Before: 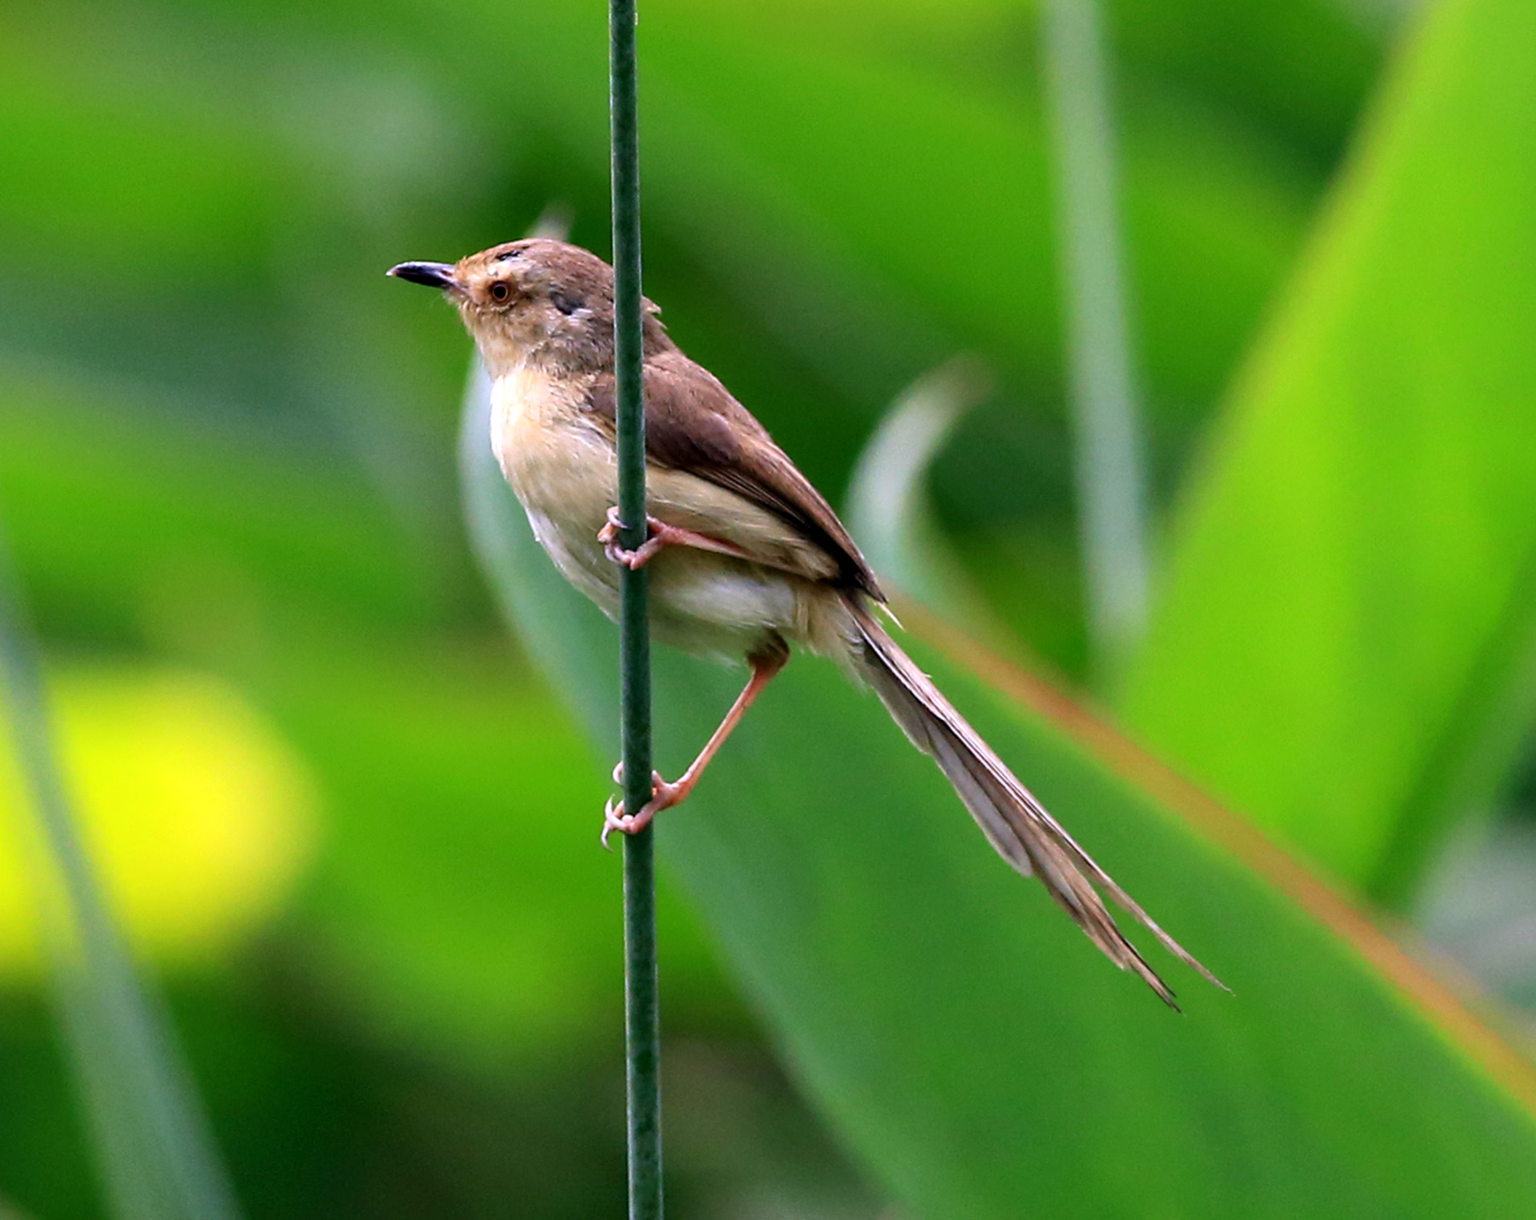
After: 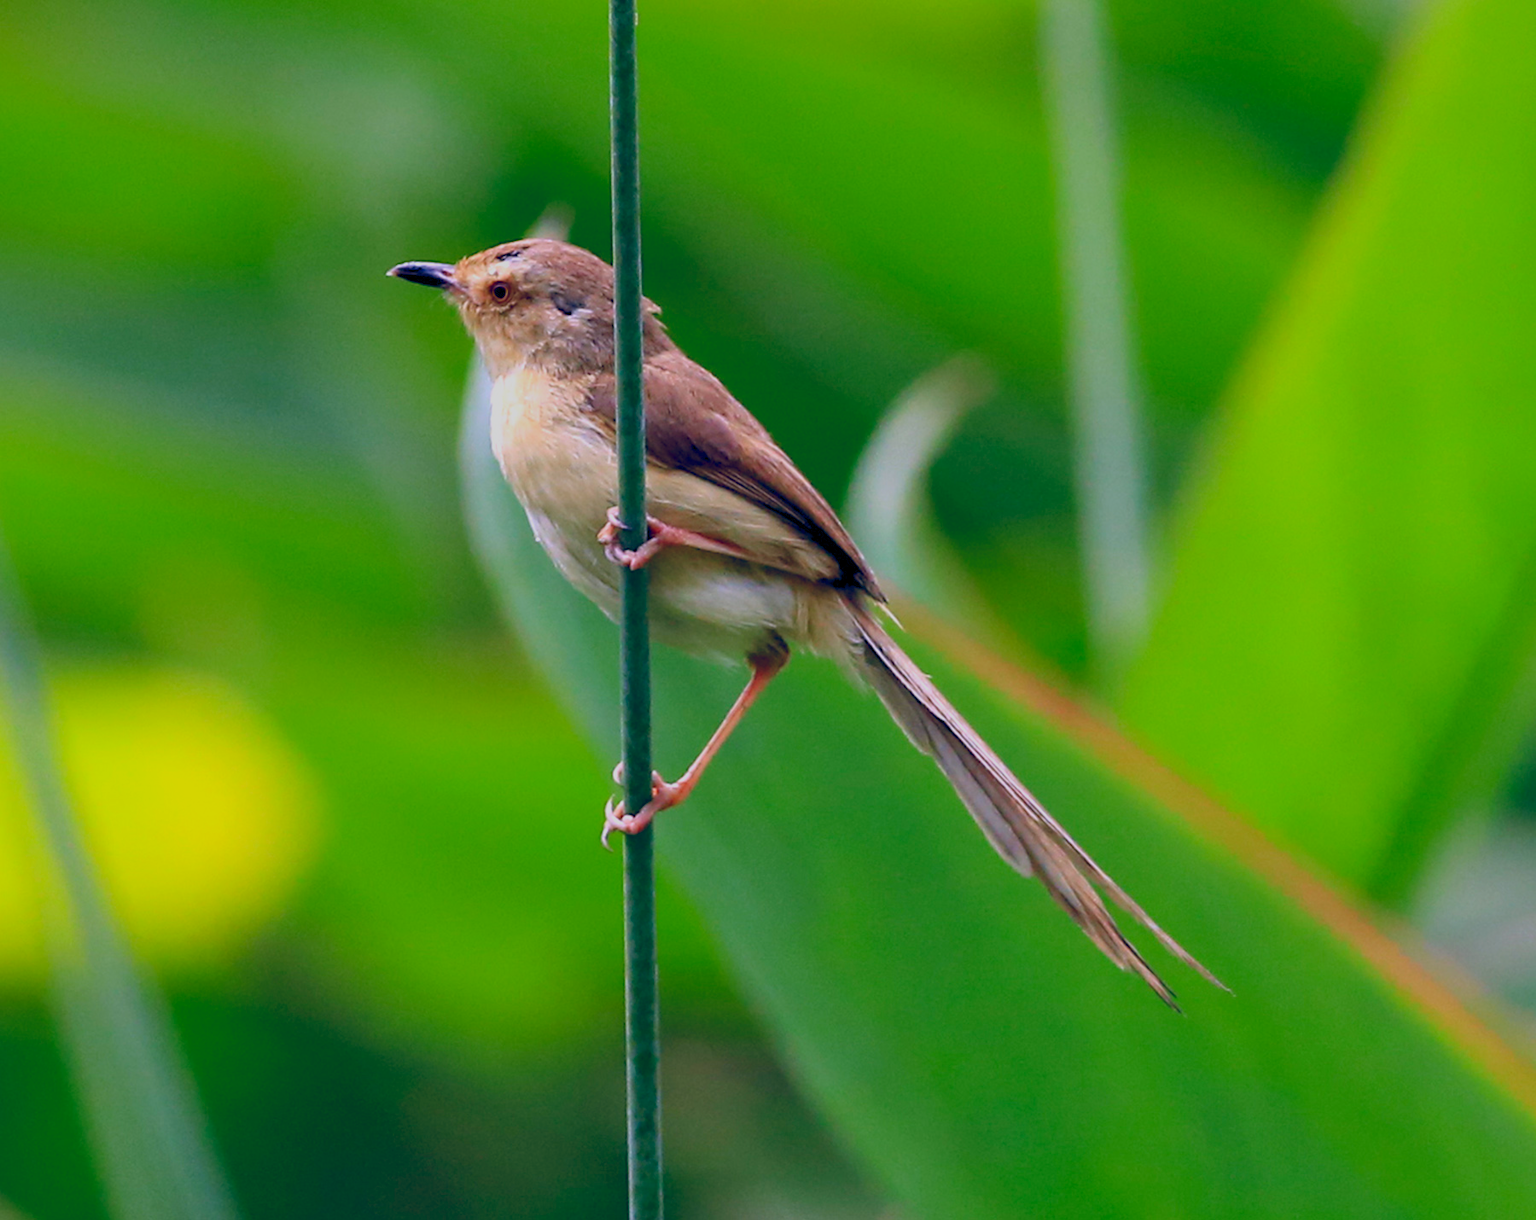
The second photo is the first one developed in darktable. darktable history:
color balance rgb: power › hue 213.13°, global offset › chroma 0.135%, global offset › hue 253.74°, linear chroma grading › shadows 16.517%, perceptual saturation grading › global saturation 0.54%, global vibrance 23.564%, contrast -24.607%
